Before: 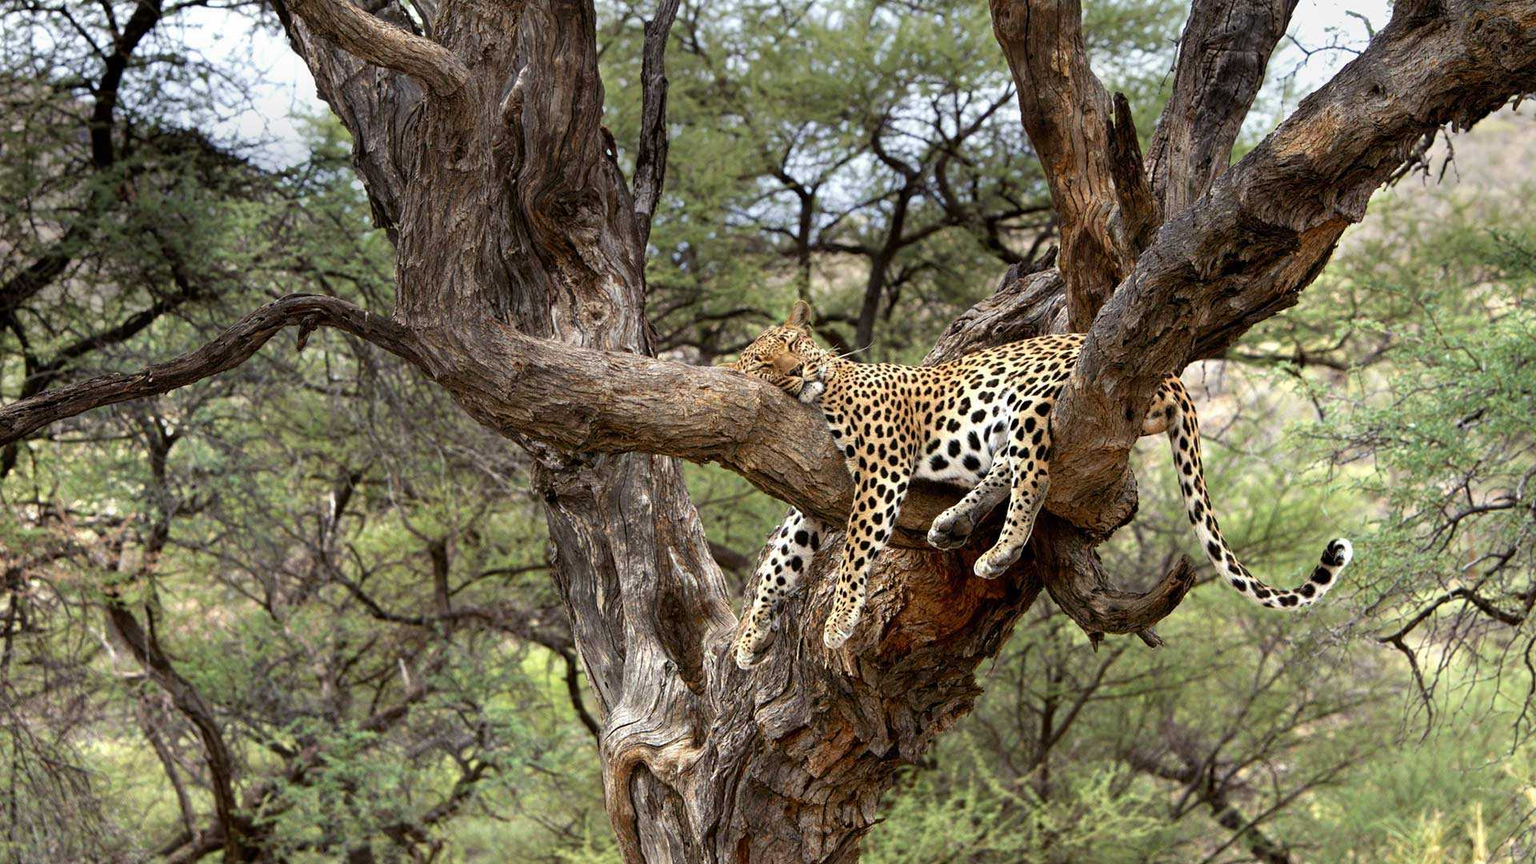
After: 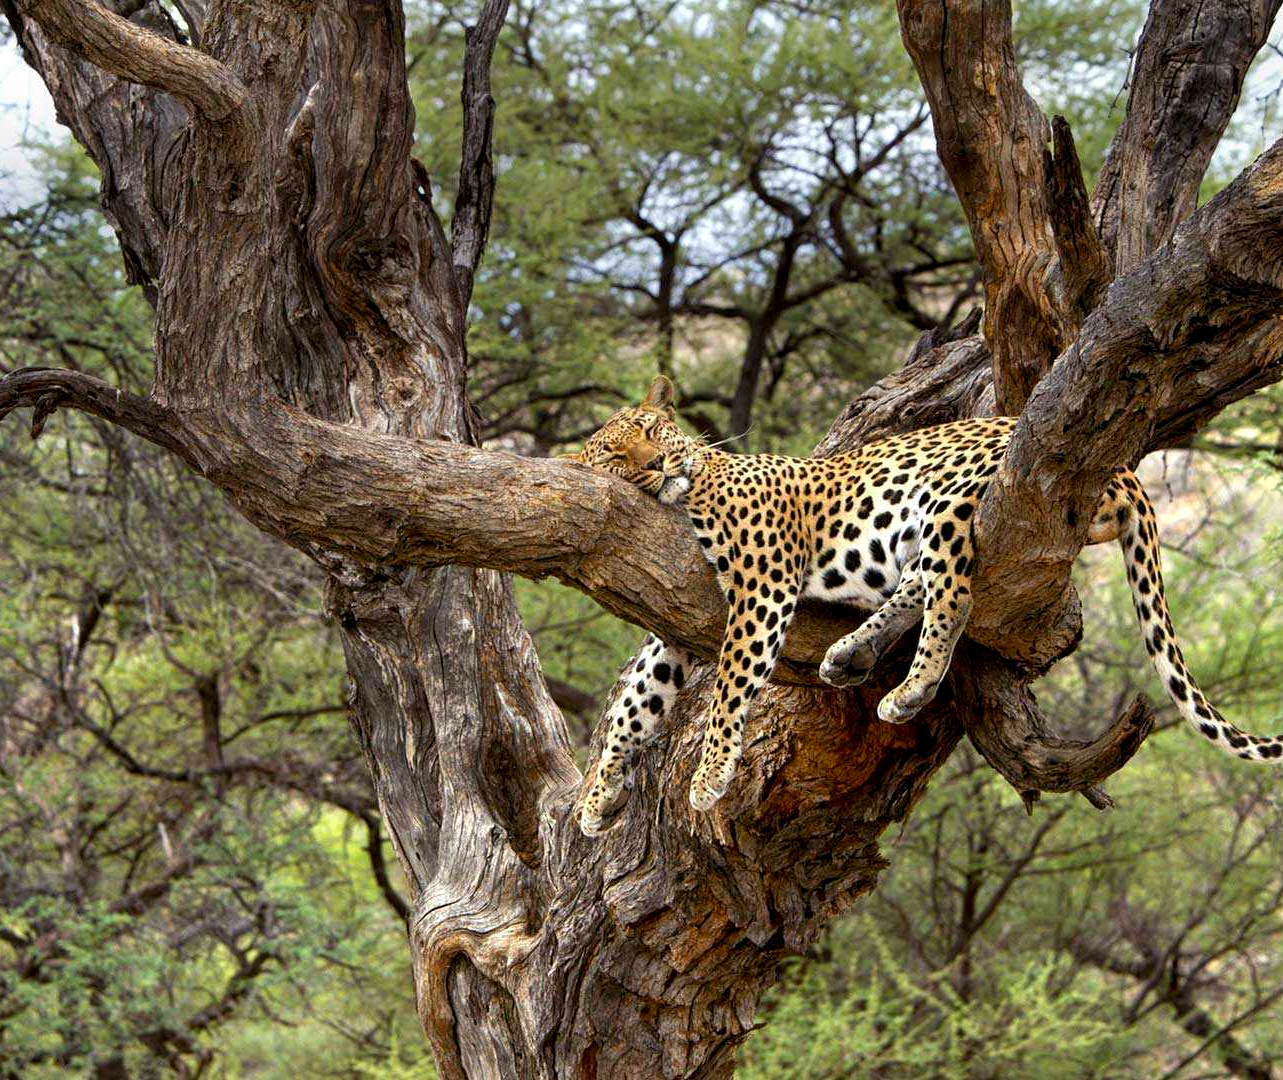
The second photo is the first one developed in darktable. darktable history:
crop and rotate: left 17.732%, right 15.423%
local contrast: highlights 100%, shadows 100%, detail 120%, midtone range 0.2
color balance rgb: perceptual saturation grading › global saturation 20%, global vibrance 10%
